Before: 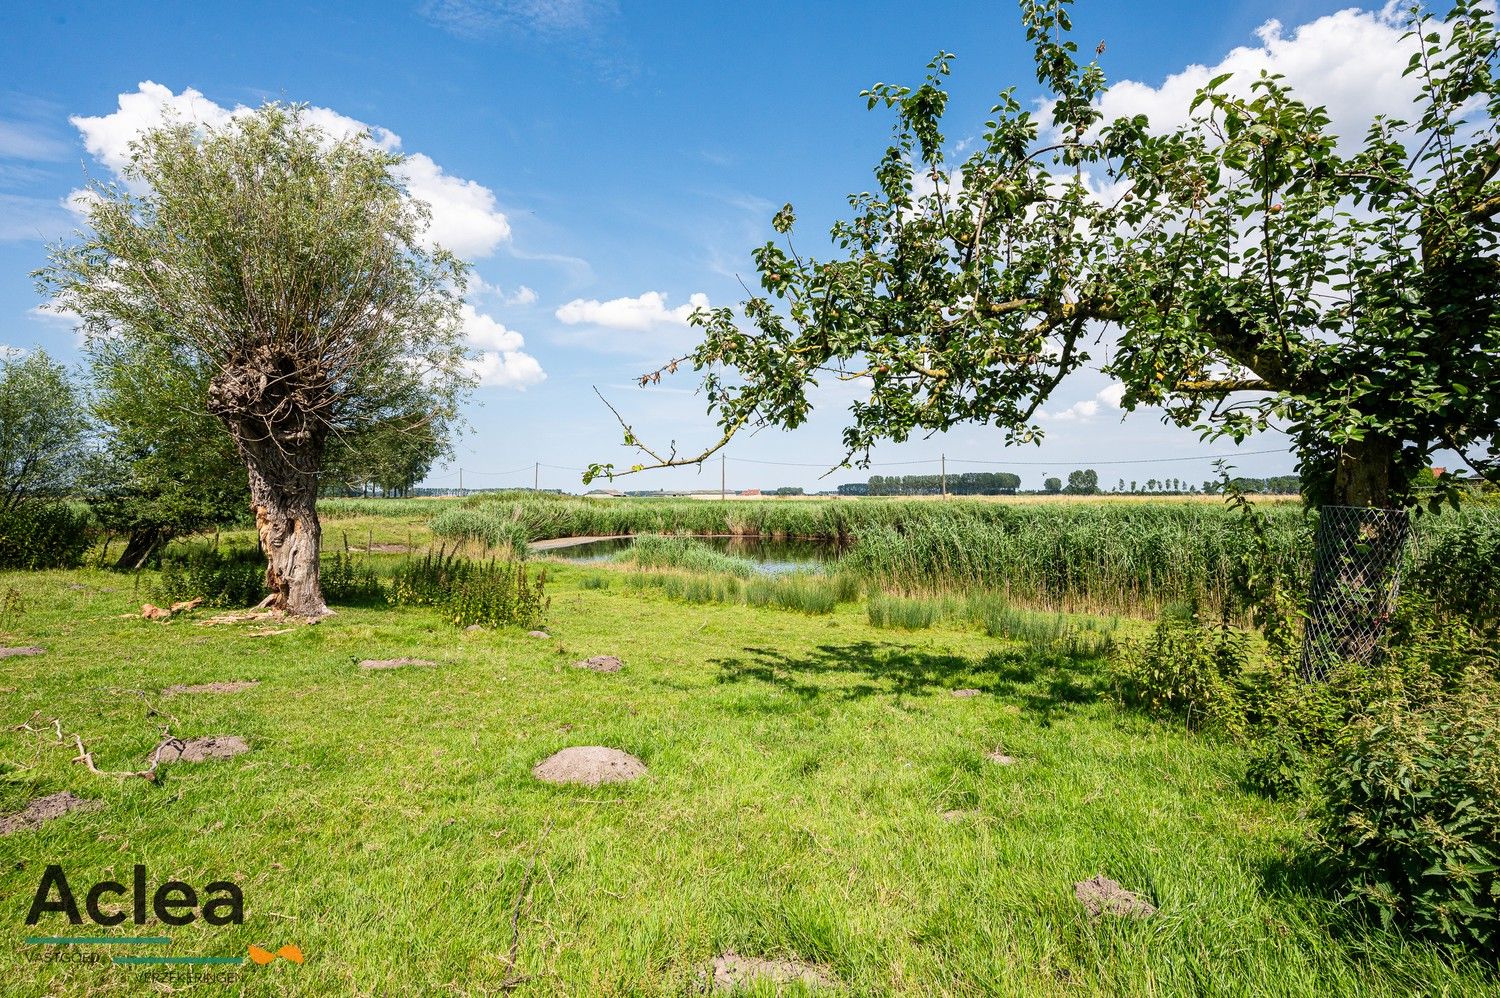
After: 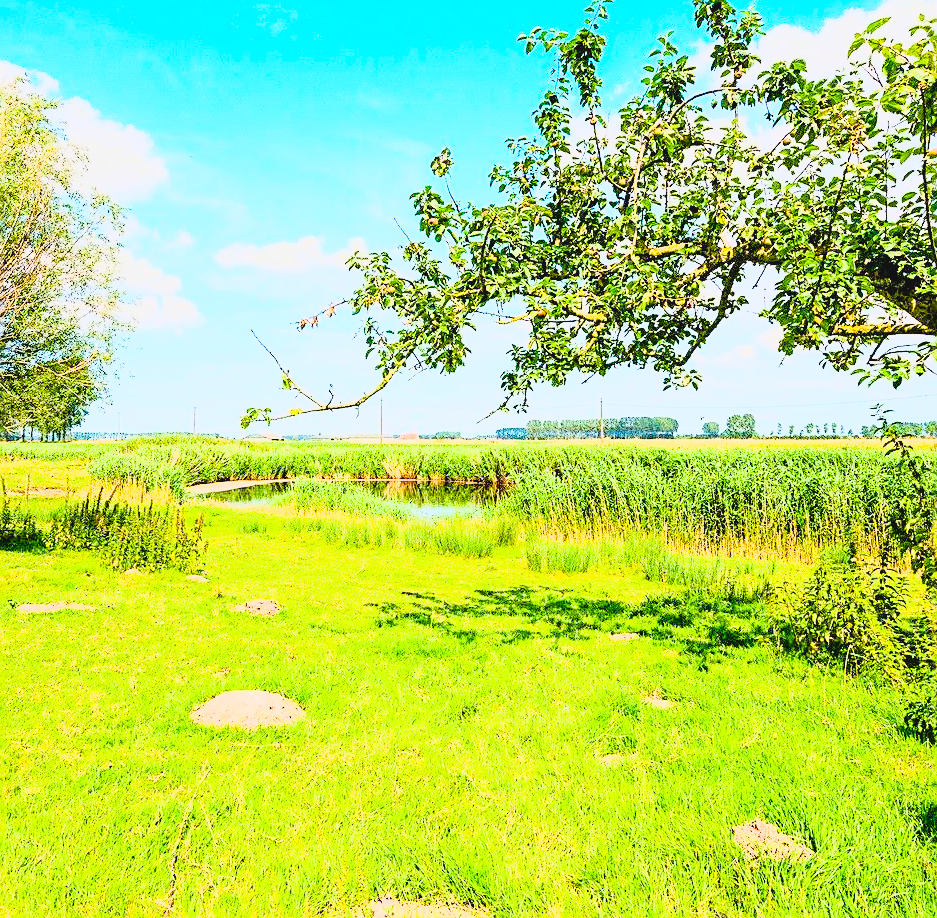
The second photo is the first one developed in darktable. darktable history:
exposure: black level correction 0, exposure 0.702 EV, compensate highlight preservation false
sharpen: on, module defaults
base curve: curves: ch0 [(0, 0) (0.012, 0.01) (0.073, 0.168) (0.31, 0.711) (0.645, 0.957) (1, 1)], fusion 1
color balance rgb: shadows lift › hue 87.47°, perceptual saturation grading › global saturation 34.733%, perceptual saturation grading › highlights -29.976%, perceptual saturation grading › shadows 35.499%, global vibrance 29.309%
contrast brightness saturation: contrast -0.107
crop and rotate: left 22.808%, top 5.629%, right 14.672%, bottom 2.297%
